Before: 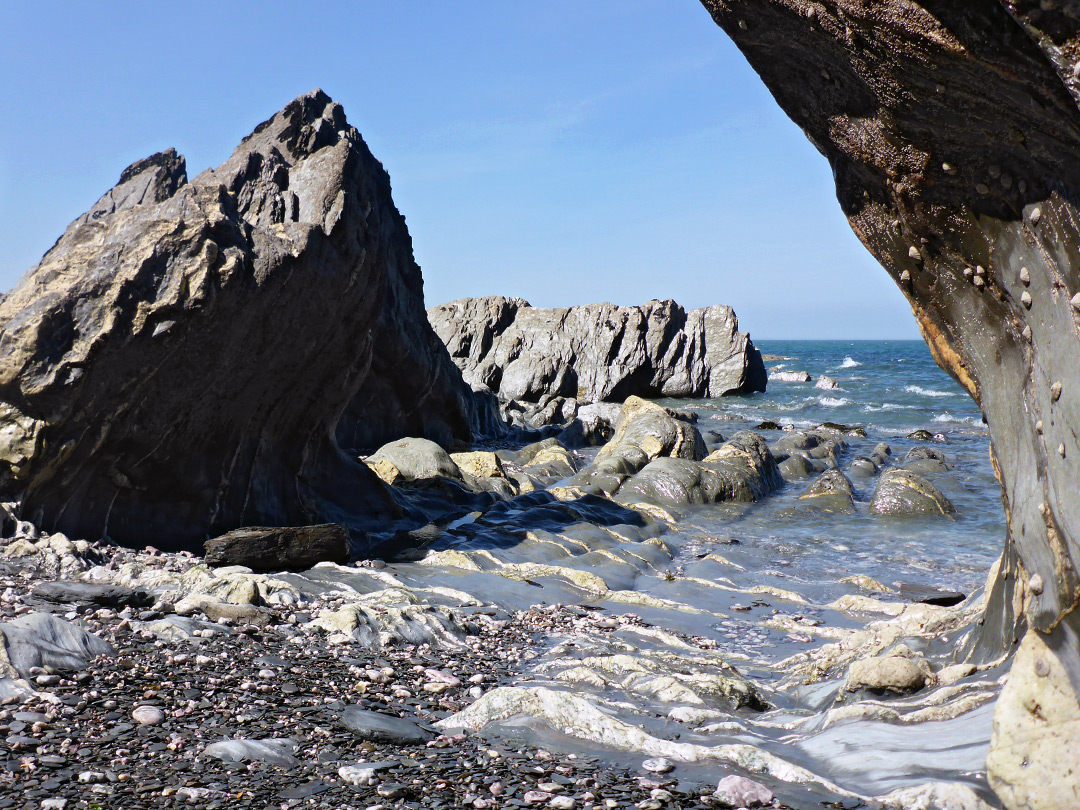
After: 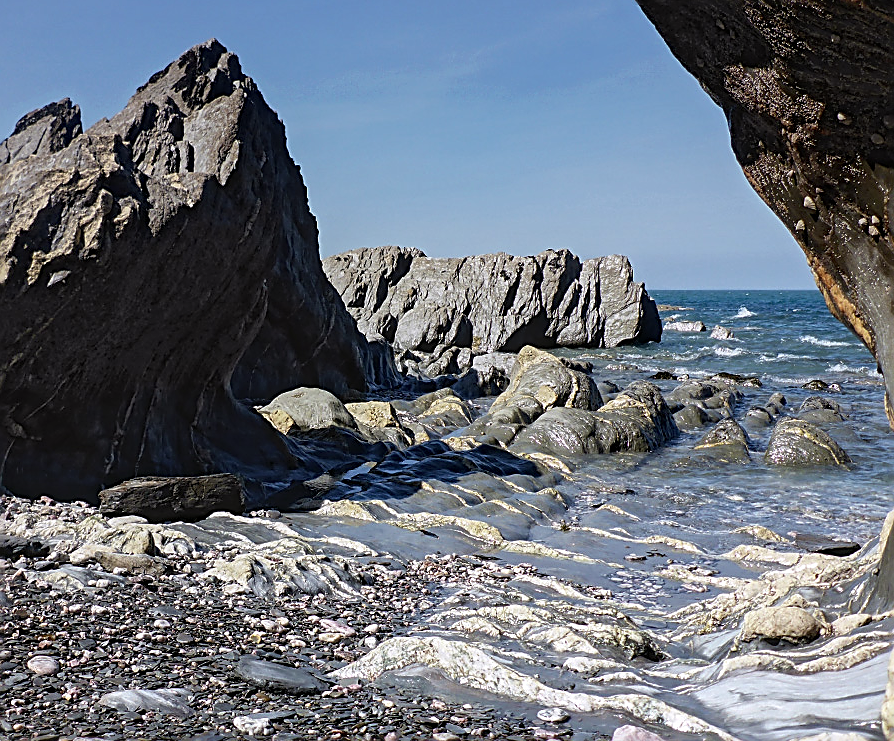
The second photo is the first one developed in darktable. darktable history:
graduated density: on, module defaults
rotate and perspective: crop left 0, crop top 0
local contrast: on, module defaults
crop: left 9.807%, top 6.259%, right 7.334%, bottom 2.177%
sharpen: amount 1
